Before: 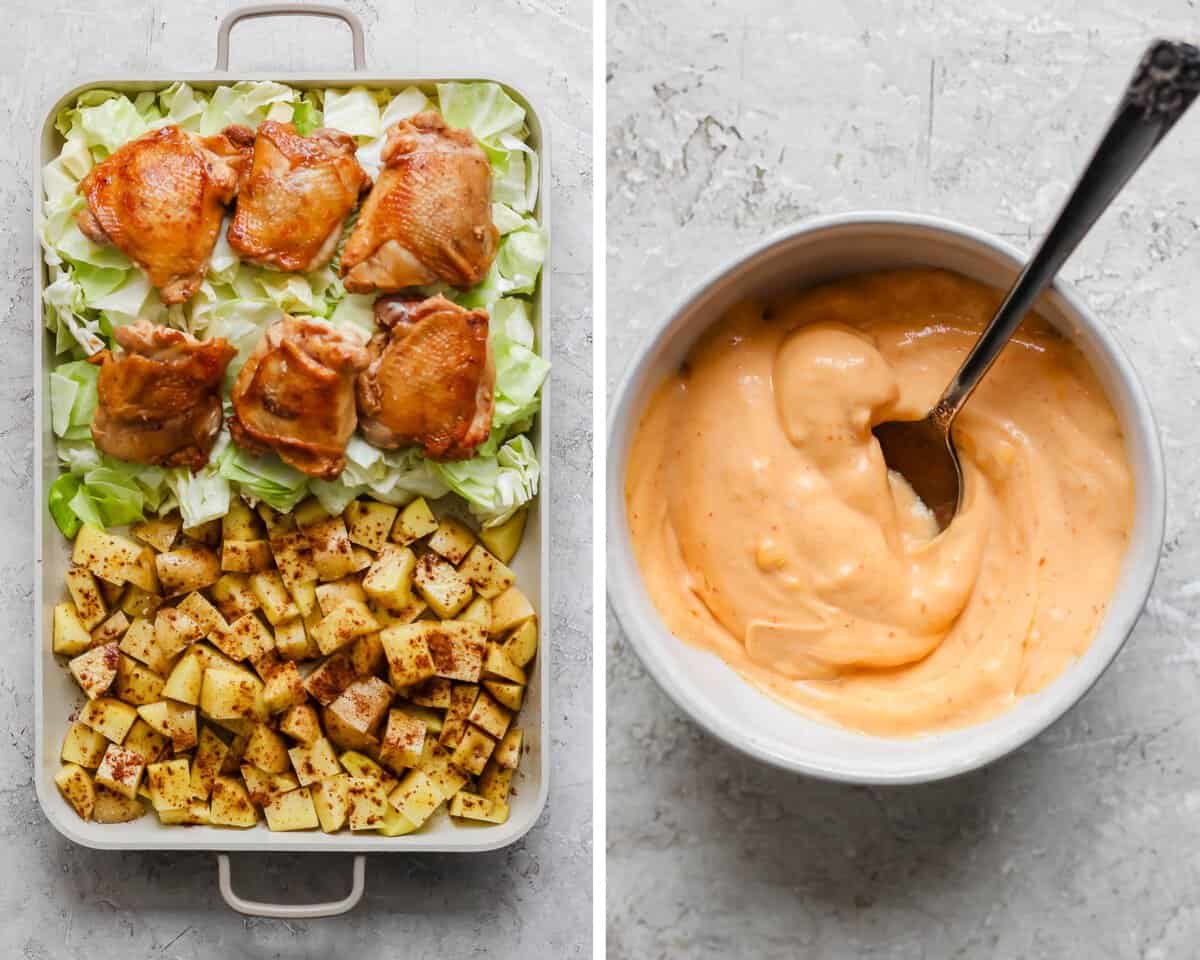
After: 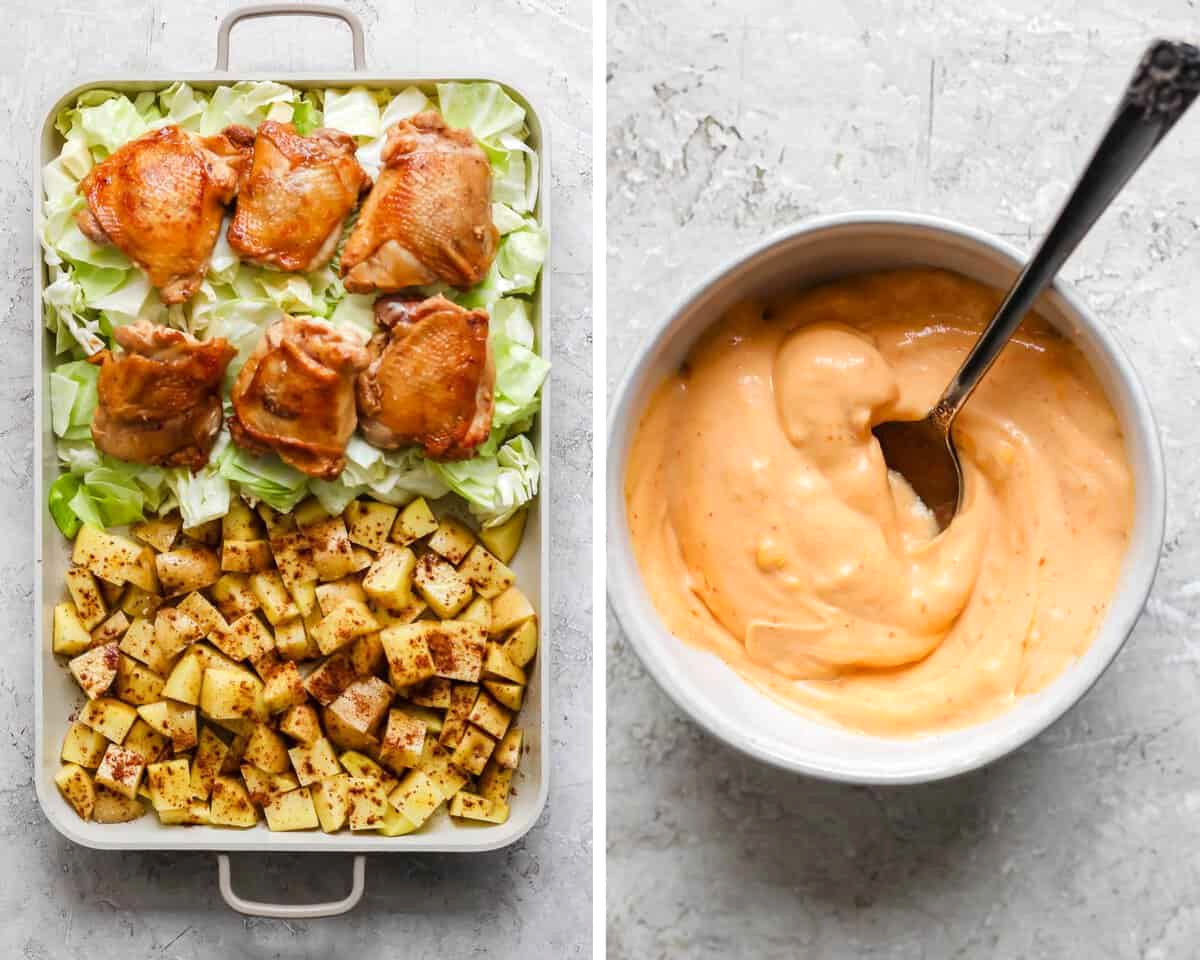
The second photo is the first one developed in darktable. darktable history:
levels: levels [0, 0.476, 0.951]
